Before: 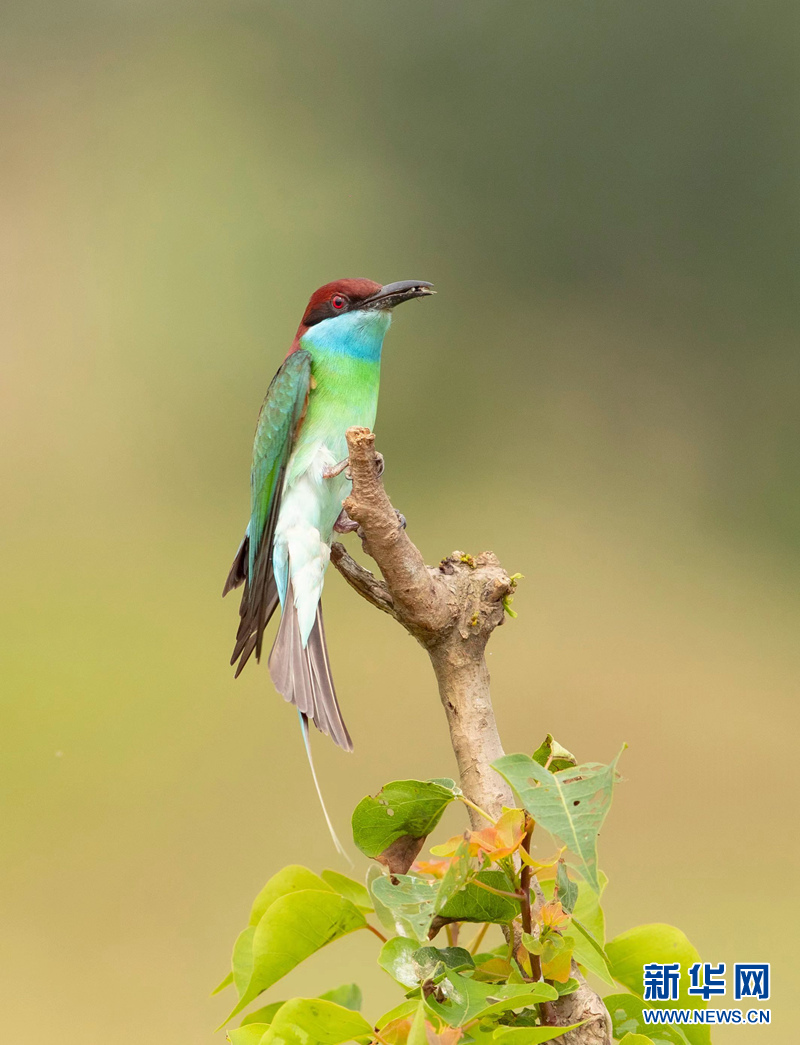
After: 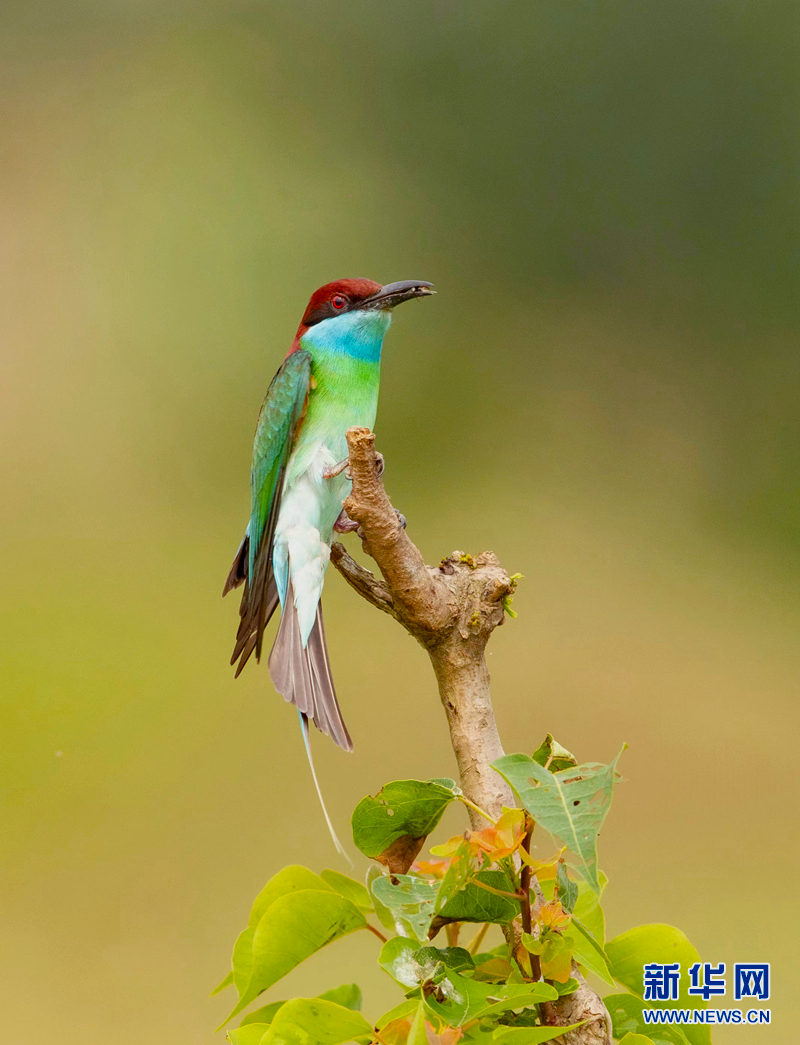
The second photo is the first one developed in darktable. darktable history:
local contrast: highlights 100%, shadows 100%, detail 120%, midtone range 0.2
exposure: exposure -0.293 EV, compensate highlight preservation false
color balance rgb: perceptual saturation grading › global saturation 35%, perceptual saturation grading › highlights -25%, perceptual saturation grading › shadows 50%
